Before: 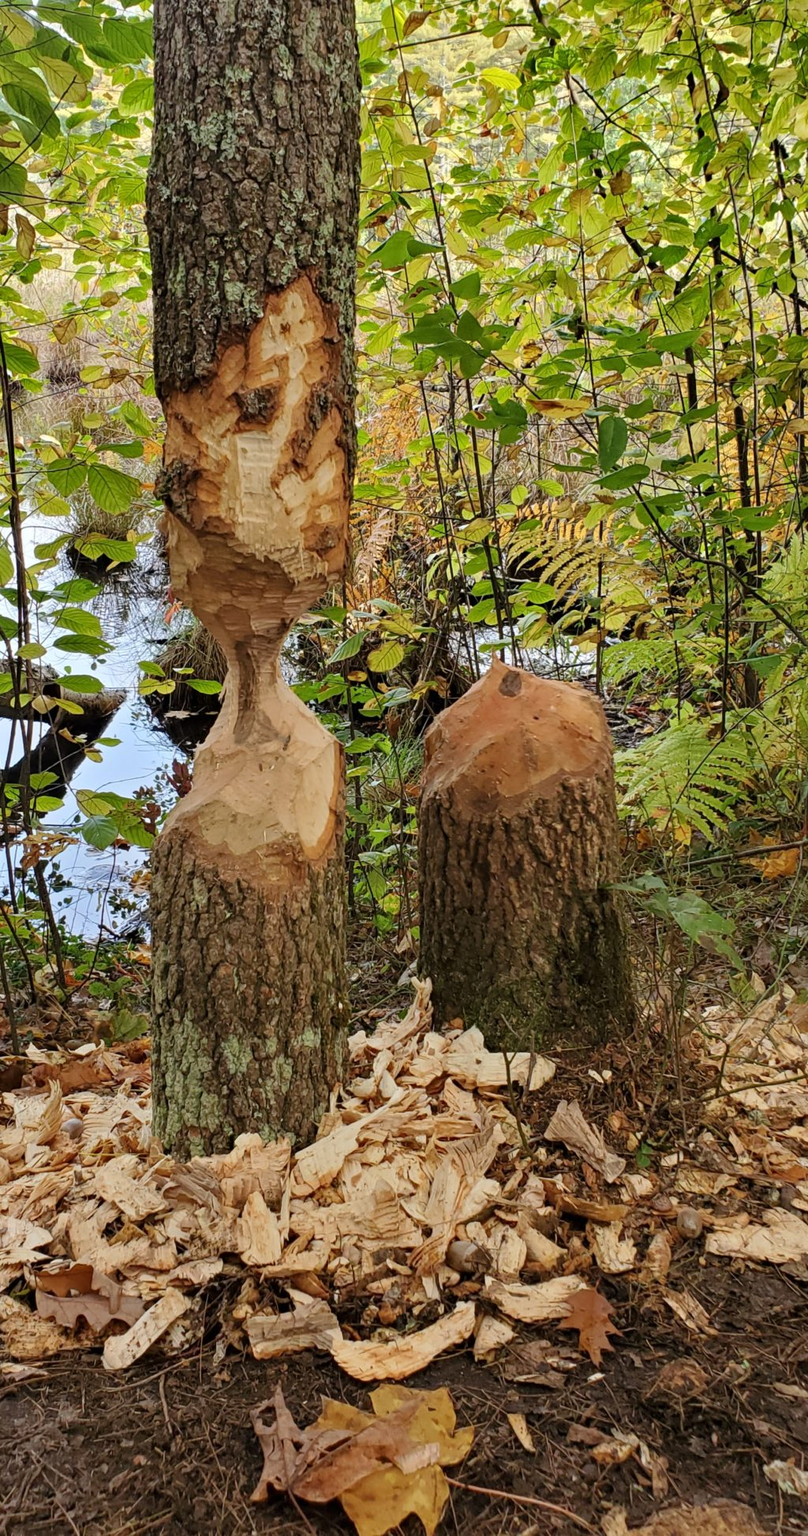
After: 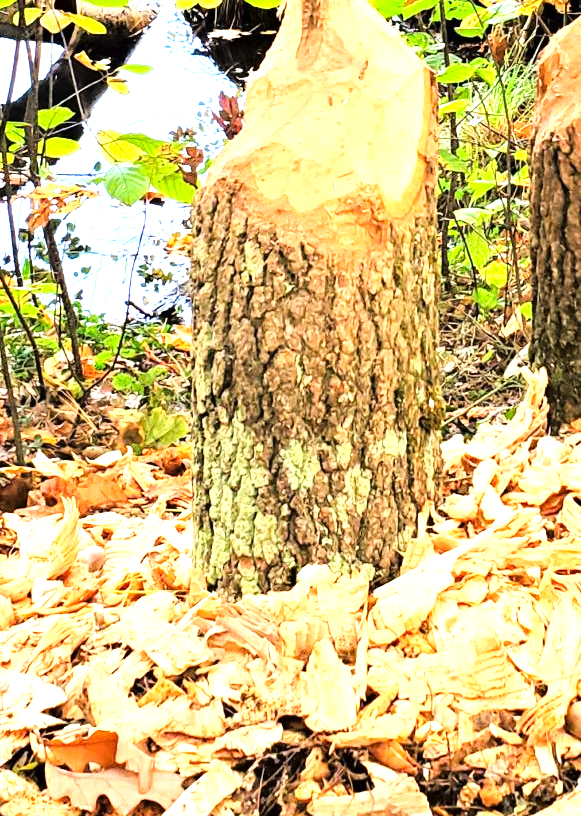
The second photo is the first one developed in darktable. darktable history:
exposure: exposure 2.2 EV, compensate highlight preservation false
crop: top 44.78%, right 43.228%, bottom 13.28%
tone curve: curves: ch0 [(0, 0) (0.003, 0.003) (0.011, 0.005) (0.025, 0.008) (0.044, 0.012) (0.069, 0.02) (0.1, 0.031) (0.136, 0.047) (0.177, 0.088) (0.224, 0.141) (0.277, 0.222) (0.335, 0.32) (0.399, 0.422) (0.468, 0.523) (0.543, 0.623) (0.623, 0.716) (0.709, 0.796) (0.801, 0.878) (0.898, 0.957) (1, 1)], color space Lab, linked channels, preserve colors none
color correction: highlights b* 0.024, saturation 1.13
